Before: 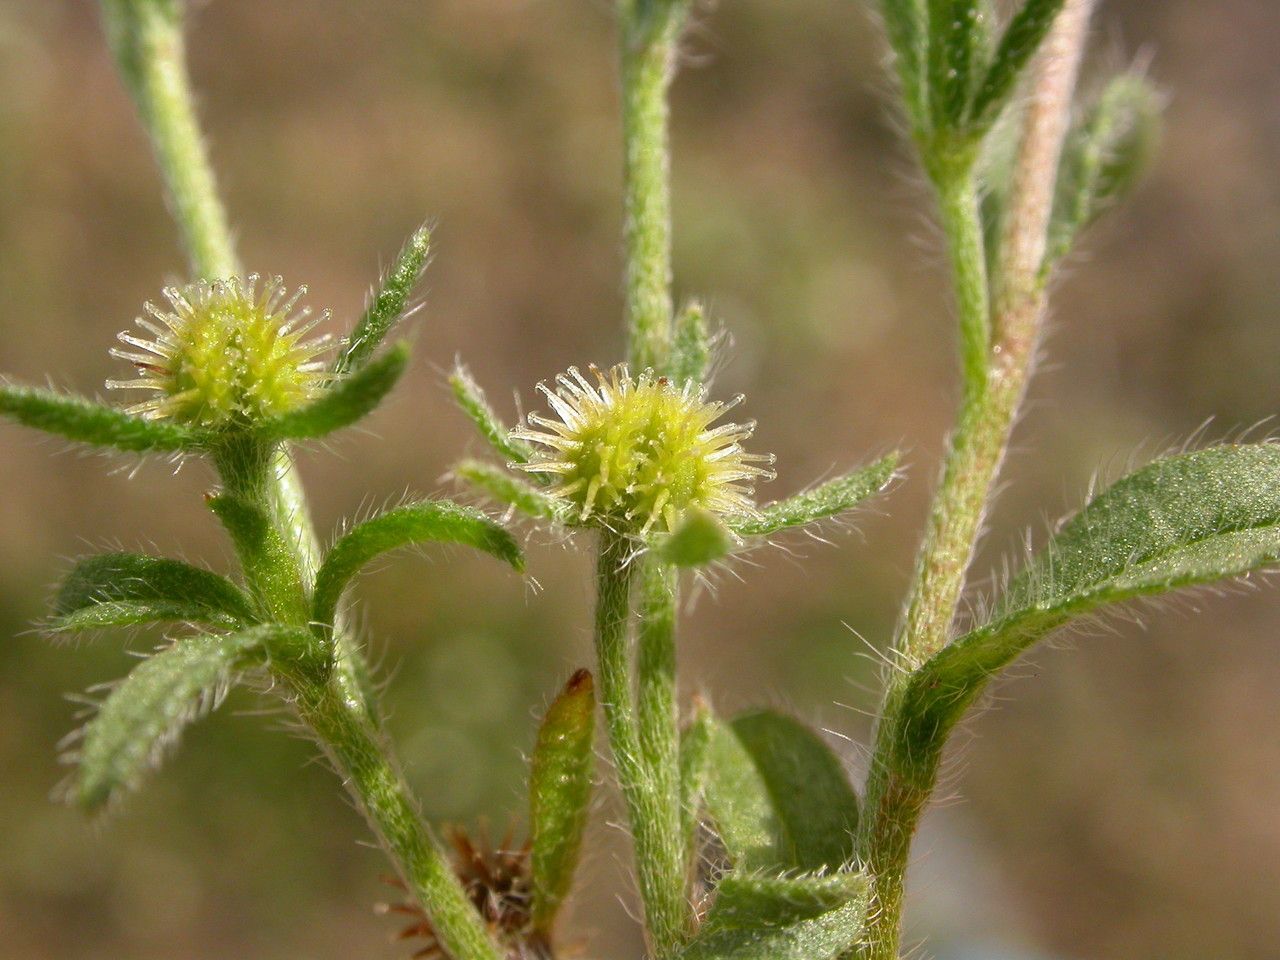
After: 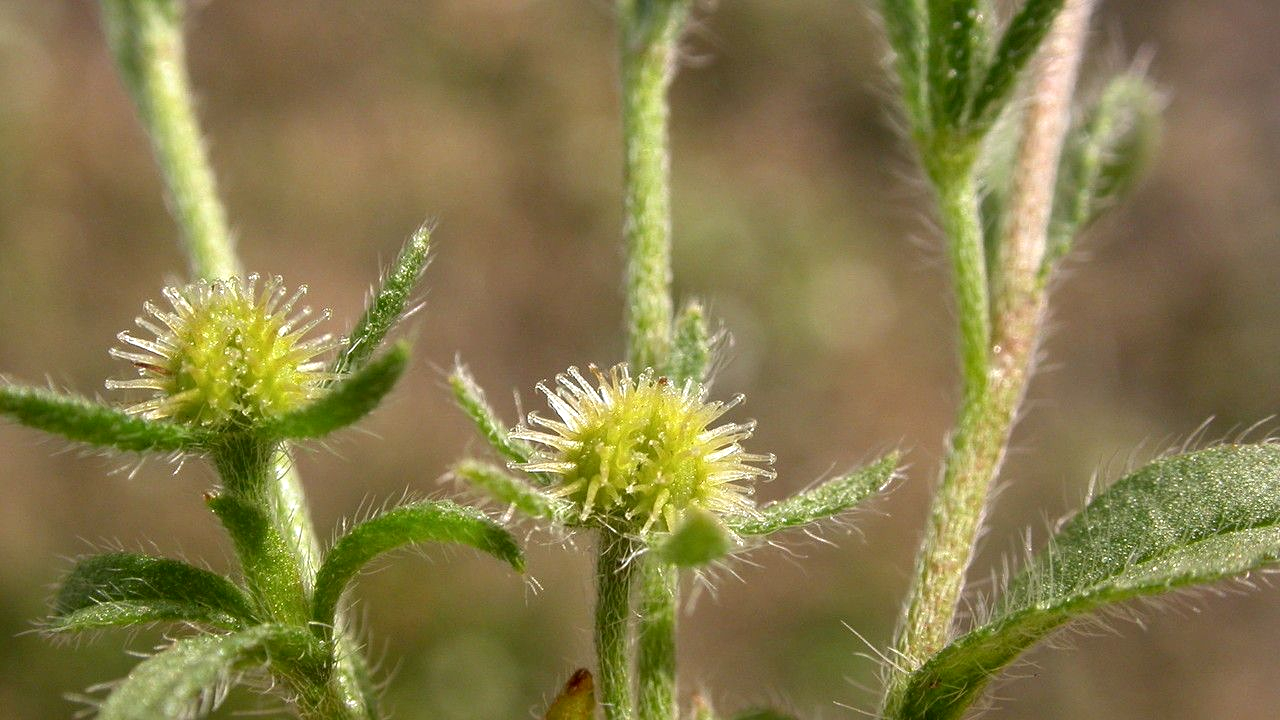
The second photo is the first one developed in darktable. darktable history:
local contrast: on, module defaults
sharpen: amount 0.2
crop: bottom 24.988%
